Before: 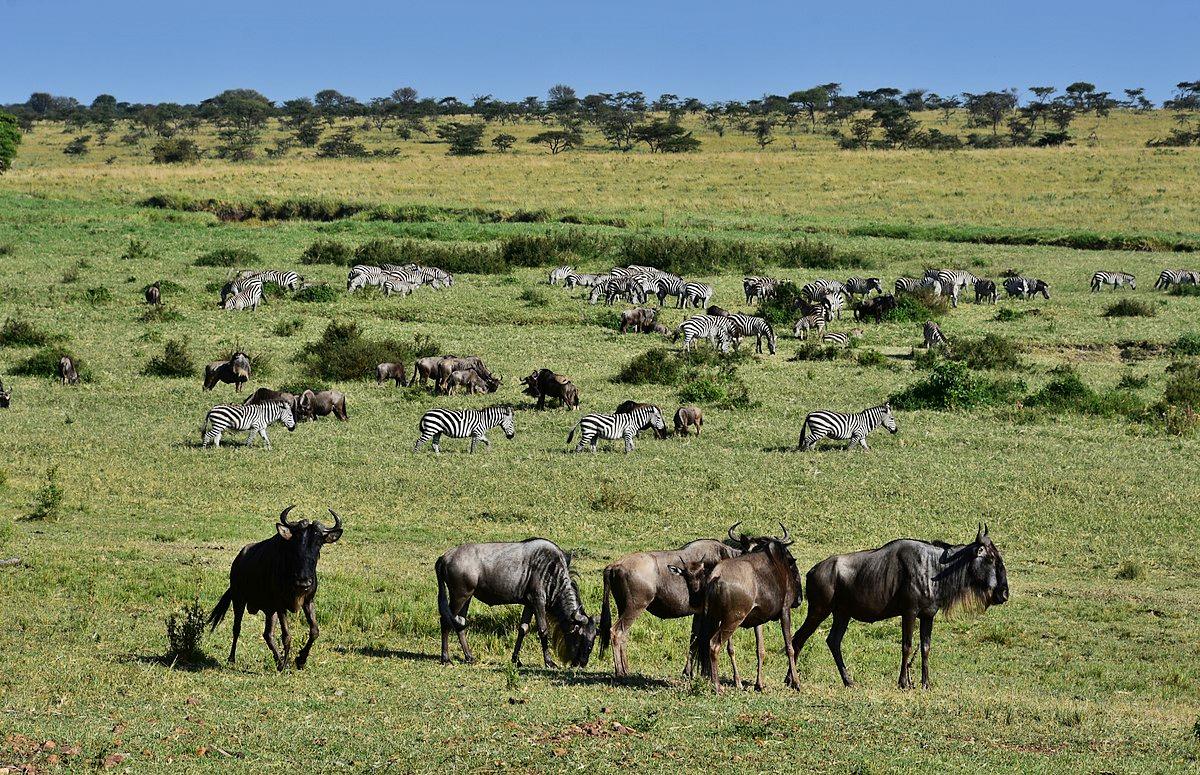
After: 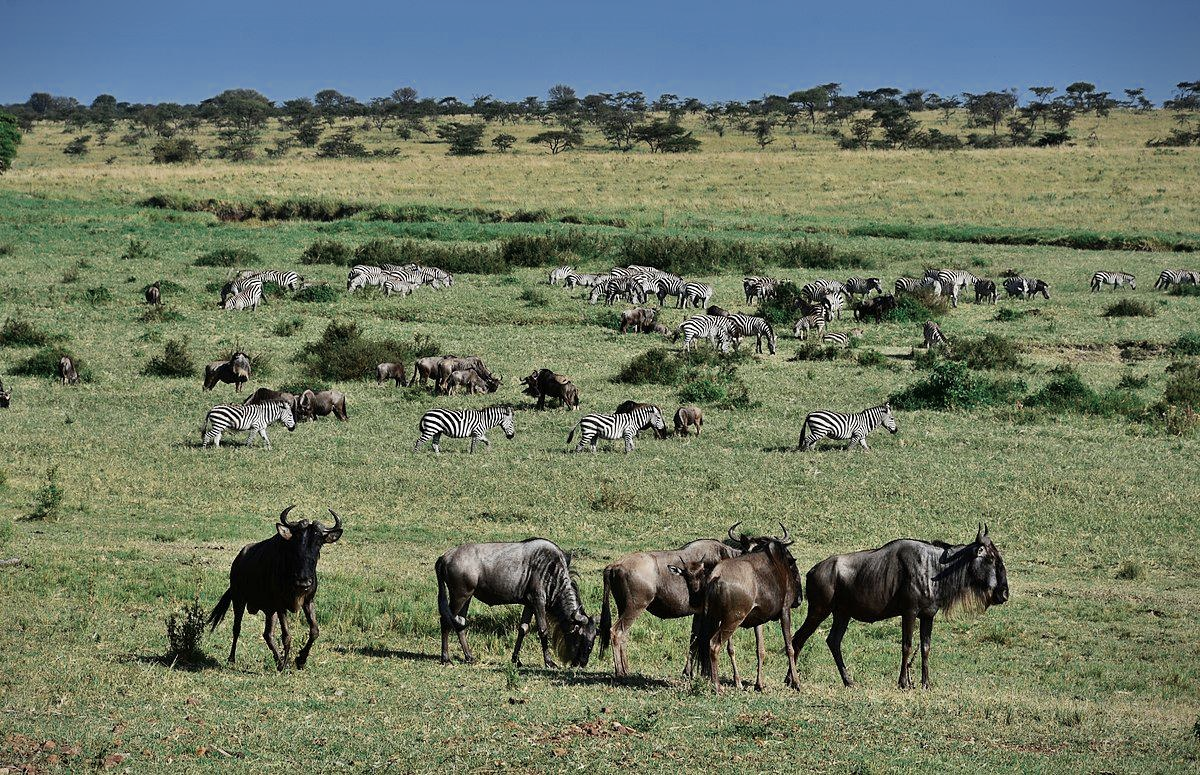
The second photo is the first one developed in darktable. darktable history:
color zones: curves: ch0 [(0, 0.5) (0.125, 0.4) (0.25, 0.5) (0.375, 0.4) (0.5, 0.4) (0.625, 0.35) (0.75, 0.35) (0.875, 0.5)]; ch1 [(0, 0.35) (0.125, 0.45) (0.25, 0.35) (0.375, 0.35) (0.5, 0.35) (0.625, 0.35) (0.75, 0.45) (0.875, 0.35)]; ch2 [(0, 0.6) (0.125, 0.5) (0.25, 0.5) (0.375, 0.6) (0.5, 0.6) (0.625, 0.5) (0.75, 0.5) (0.875, 0.5)]
vignetting: fall-off start 97.23%, saturation -0.024, center (-0.033, -0.042), width/height ratio 1.179, unbound false
